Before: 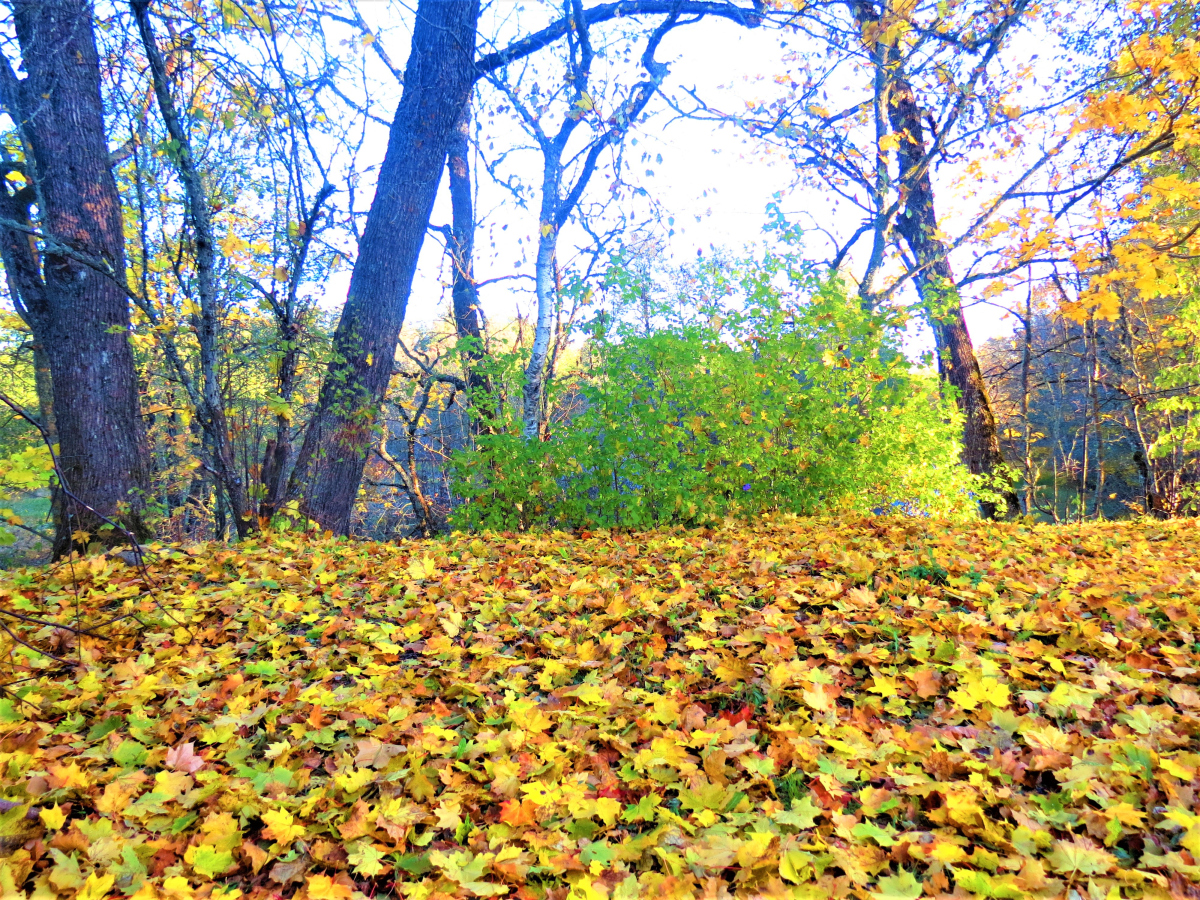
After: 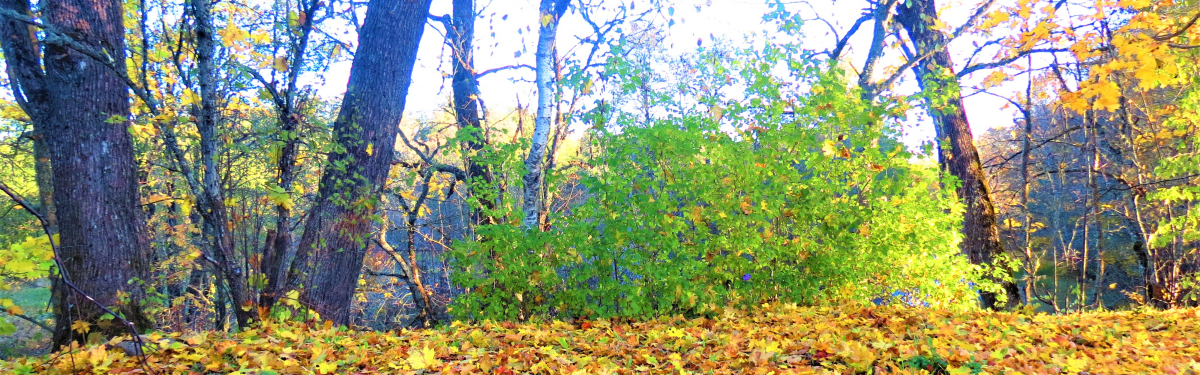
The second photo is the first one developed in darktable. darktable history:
crop and rotate: top 23.443%, bottom 34.812%
